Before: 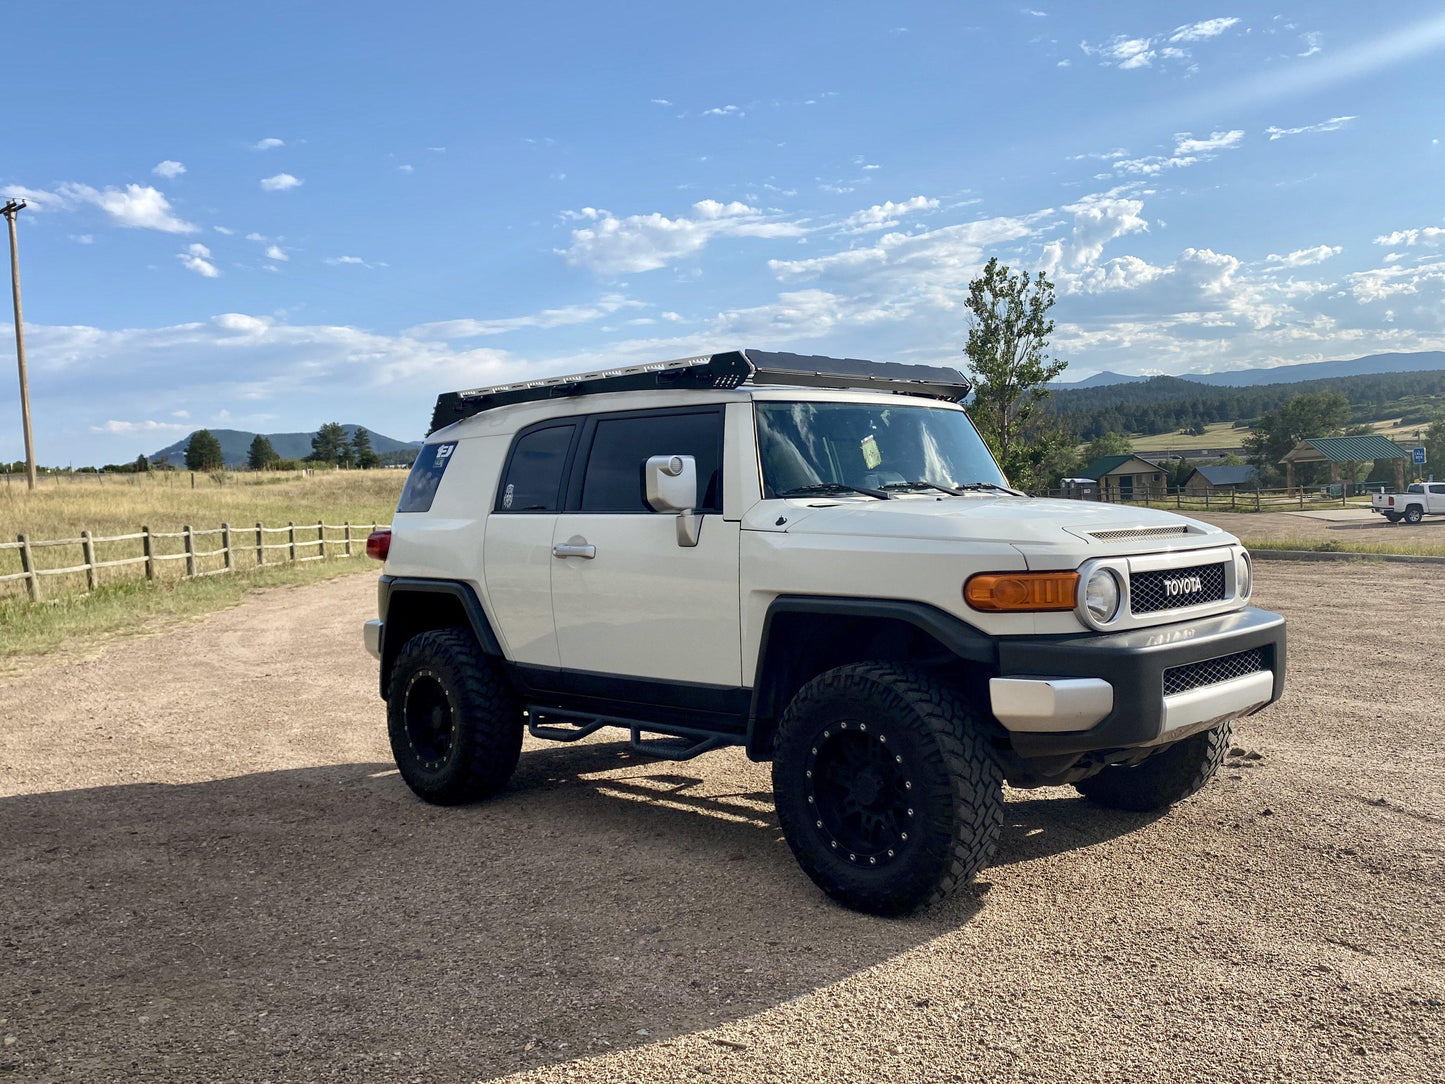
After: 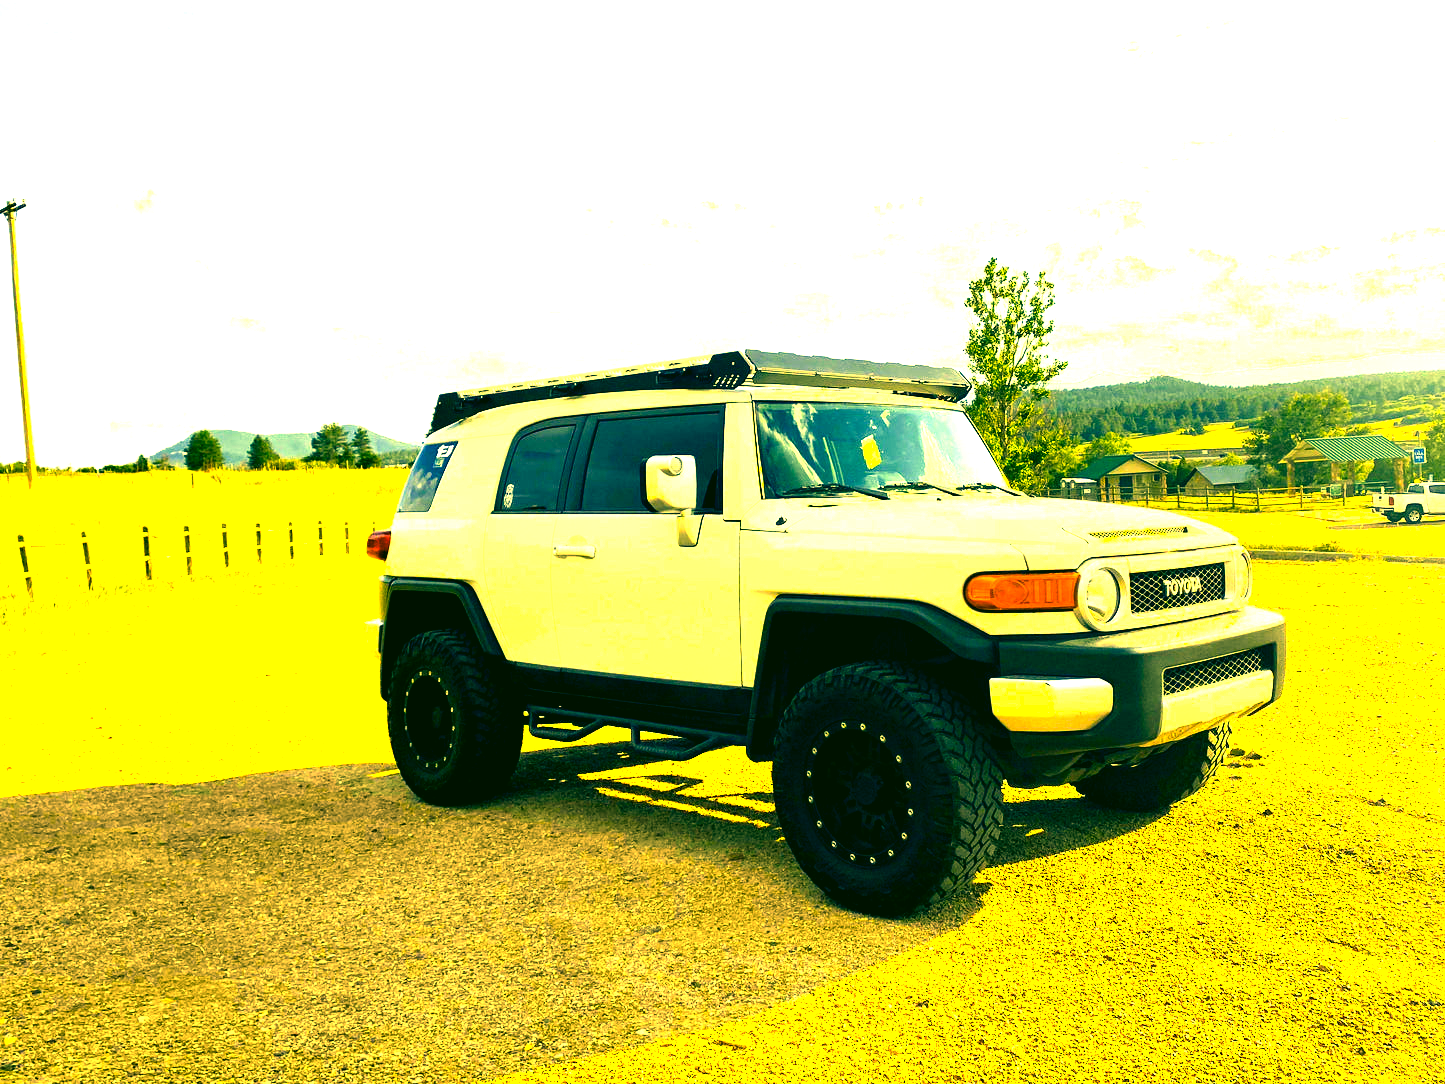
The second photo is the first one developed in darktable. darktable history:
color correction: highlights a* 5.62, highlights b* 33.57, shadows a* -25.86, shadows b* 4.02
color balance: mode lift, gamma, gain (sRGB), lift [1.014, 0.966, 0.918, 0.87], gamma [0.86, 0.734, 0.918, 0.976], gain [1.063, 1.13, 1.063, 0.86]
exposure: exposure 2 EV, compensate exposure bias true, compensate highlight preservation false
color balance rgb: perceptual saturation grading › global saturation 20%, global vibrance 20%
